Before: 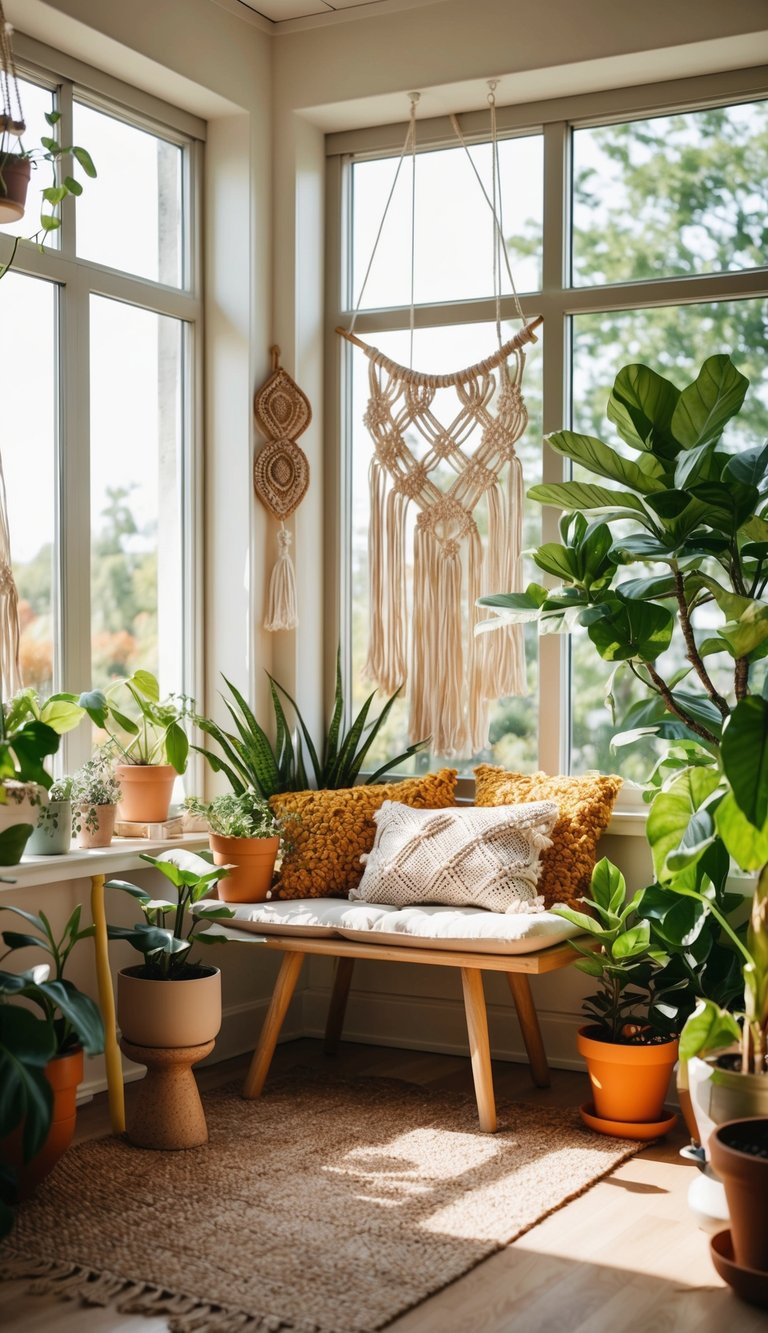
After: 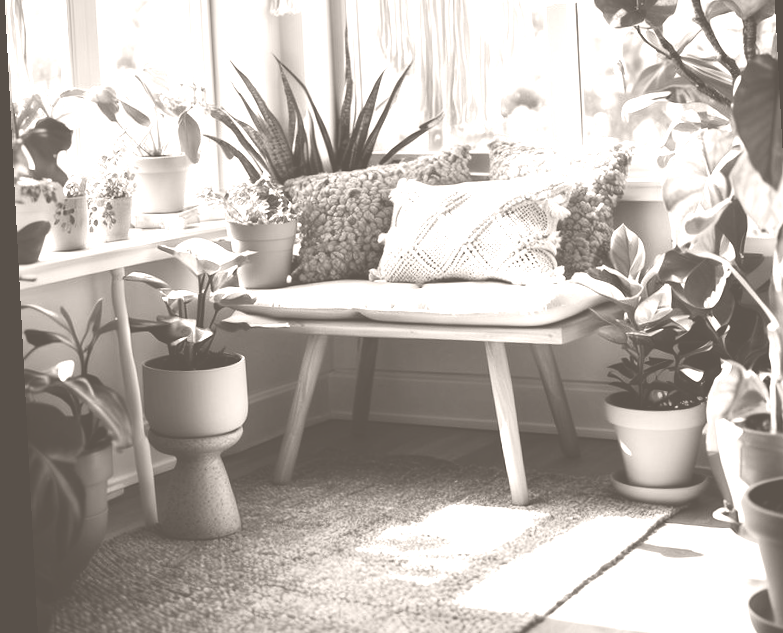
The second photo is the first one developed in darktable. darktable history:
rotate and perspective: rotation -3°, crop left 0.031, crop right 0.968, crop top 0.07, crop bottom 0.93
exposure: exposure 0.7 EV, compensate highlight preservation false
color balance: lift [1.016, 0.983, 1, 1.017], gamma [0.78, 1.018, 1.043, 0.957], gain [0.786, 1.063, 0.937, 1.017], input saturation 118.26%, contrast 13.43%, contrast fulcrum 21.62%, output saturation 82.76%
crop and rotate: top 46.237%
white balance: red 1.004, blue 1.096
color zones: curves: ch0 [(0, 0.466) (0.128, 0.466) (0.25, 0.5) (0.375, 0.456) (0.5, 0.5) (0.625, 0.5) (0.737, 0.652) (0.875, 0.5)]; ch1 [(0, 0.603) (0.125, 0.618) (0.261, 0.348) (0.372, 0.353) (0.497, 0.363) (0.611, 0.45) (0.731, 0.427) (0.875, 0.518) (0.998, 0.652)]; ch2 [(0, 0.559) (0.125, 0.451) (0.253, 0.564) (0.37, 0.578) (0.5, 0.466) (0.625, 0.471) (0.731, 0.471) (0.88, 0.485)]
colorize: hue 34.49°, saturation 35.33%, source mix 100%, lightness 55%, version 1
shadows and highlights: shadows -20, white point adjustment -2, highlights -35
